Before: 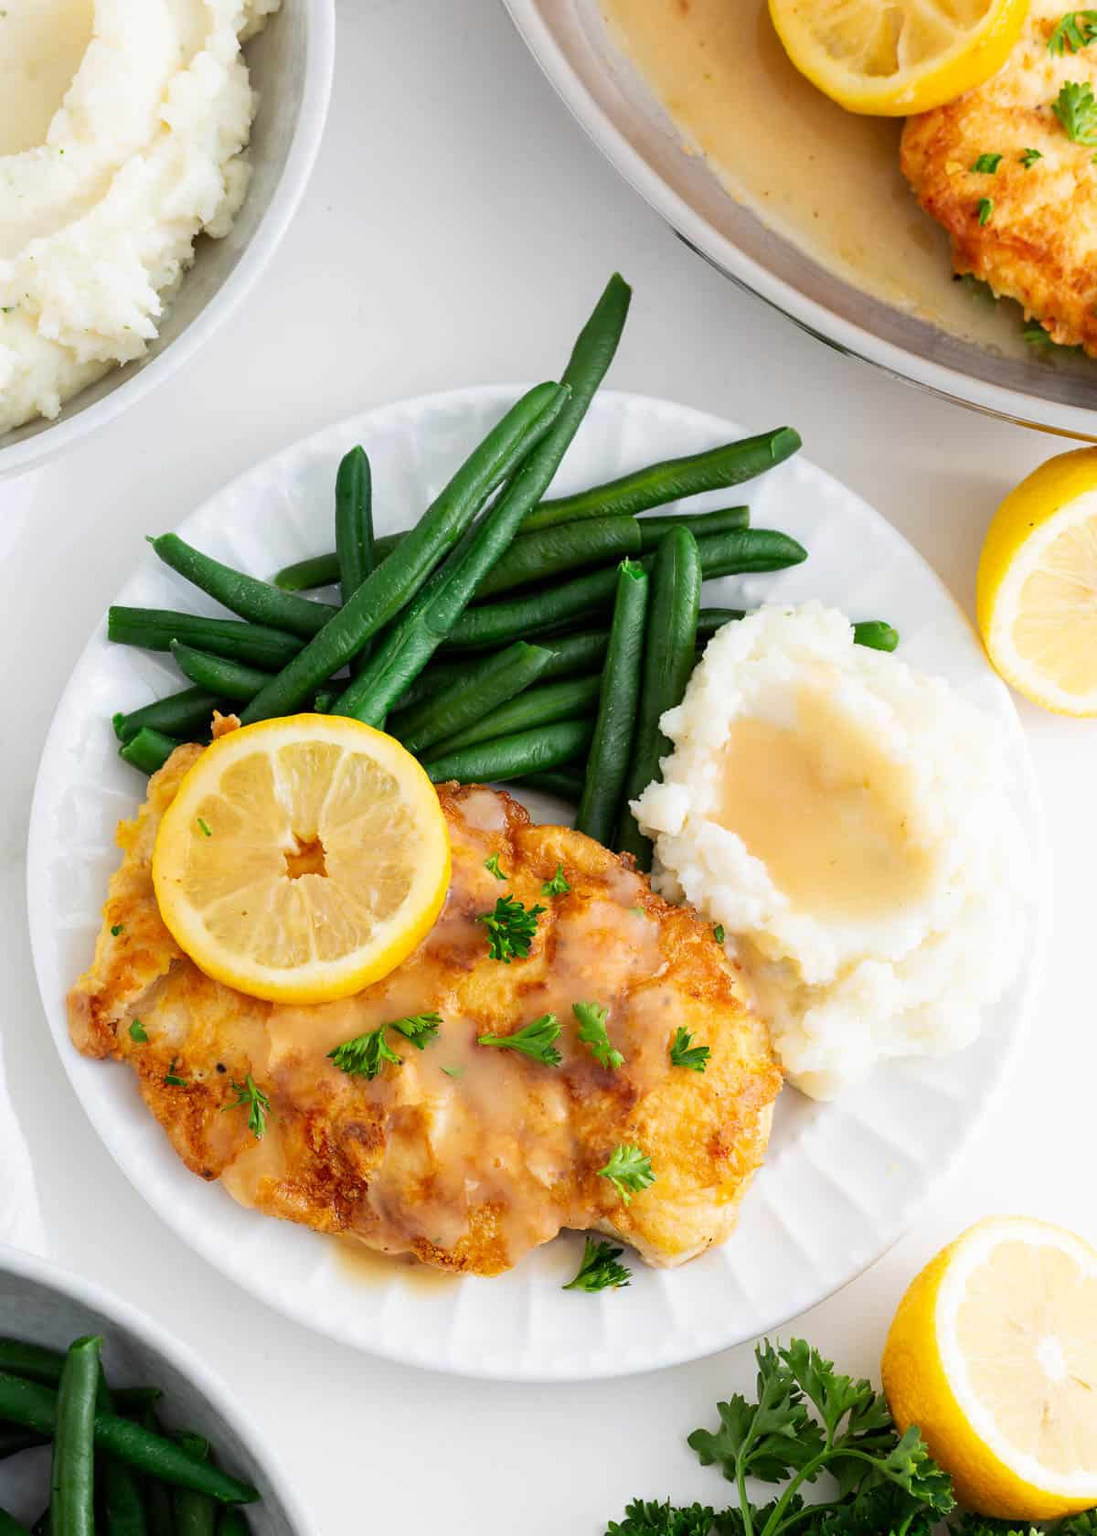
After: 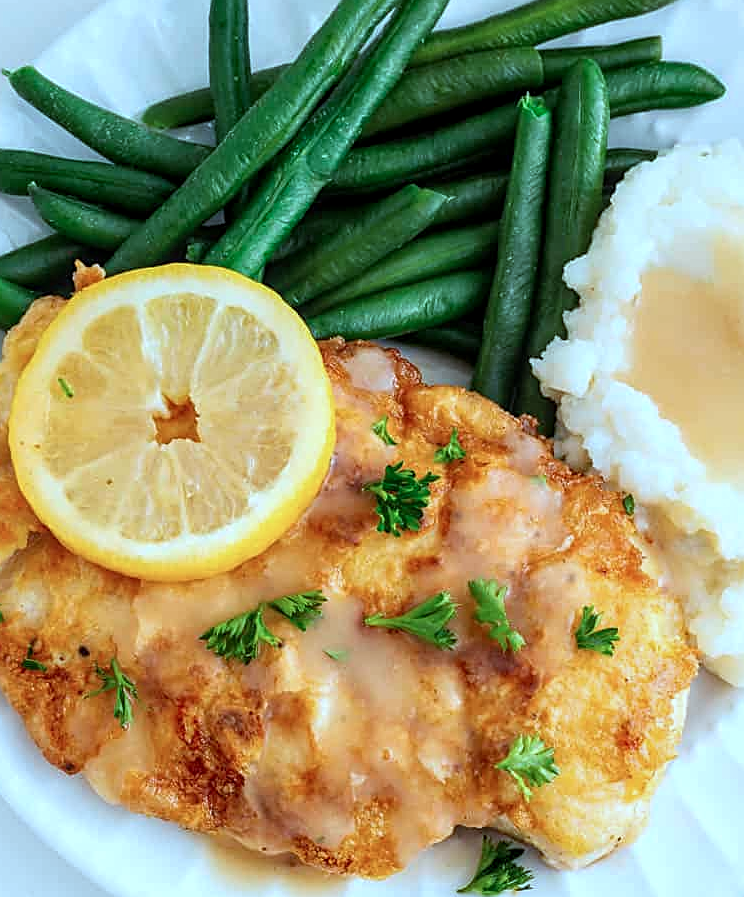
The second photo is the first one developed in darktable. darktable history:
crop: left 13.216%, top 30.824%, right 24.736%, bottom 15.777%
local contrast: on, module defaults
color correction: highlights a* -10.49, highlights b* -19.61
sharpen: on, module defaults
